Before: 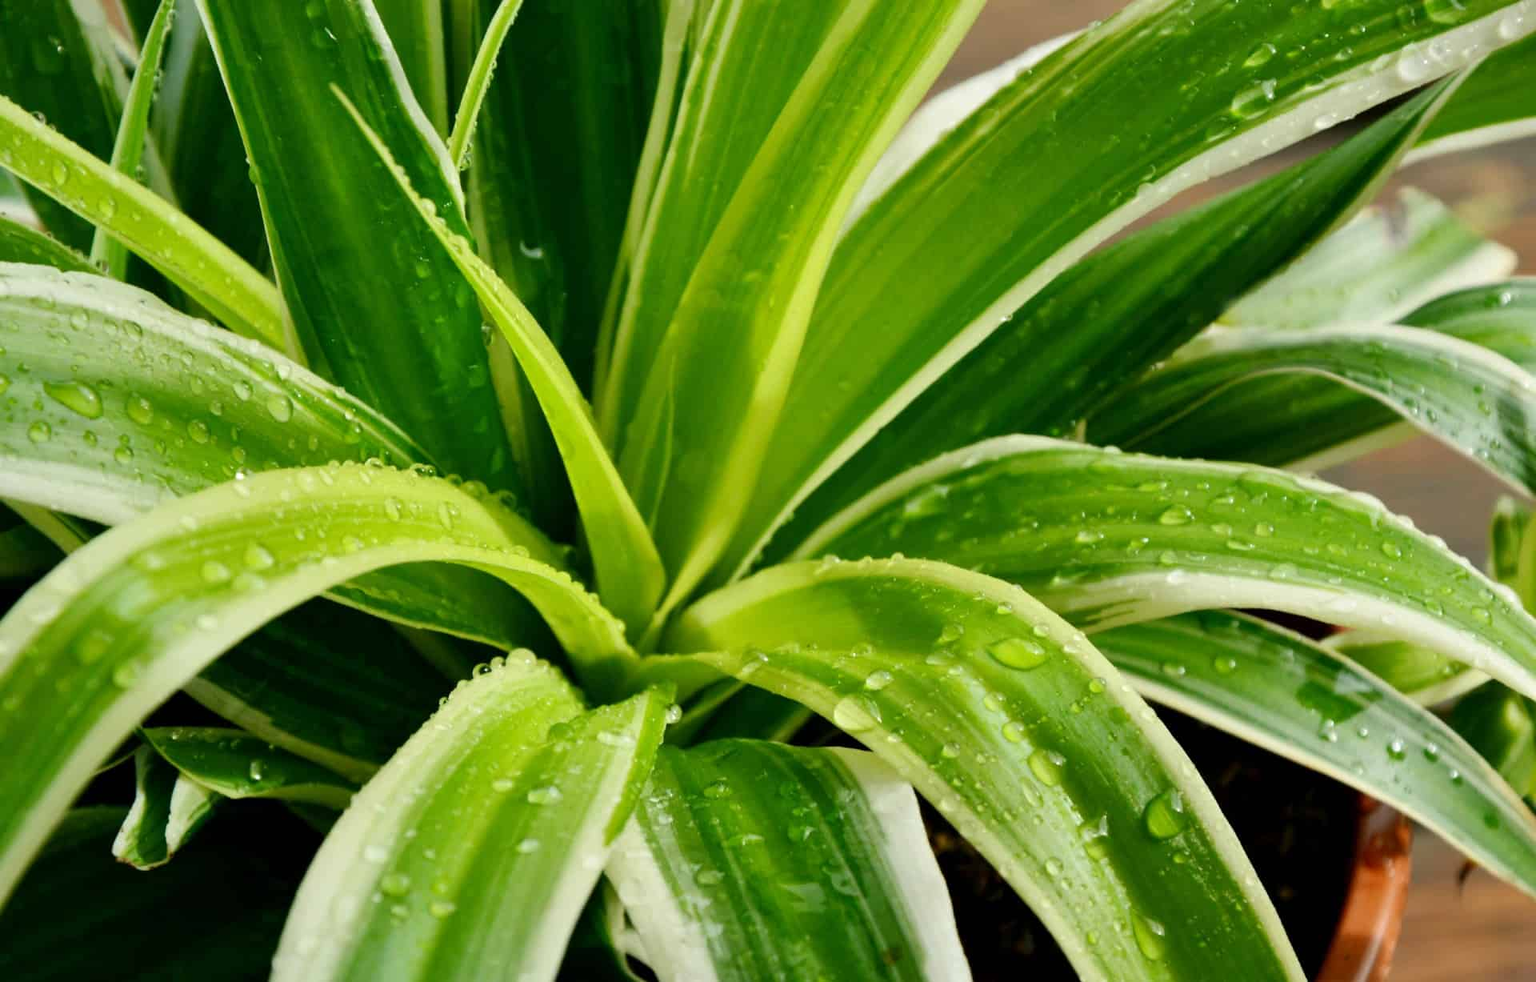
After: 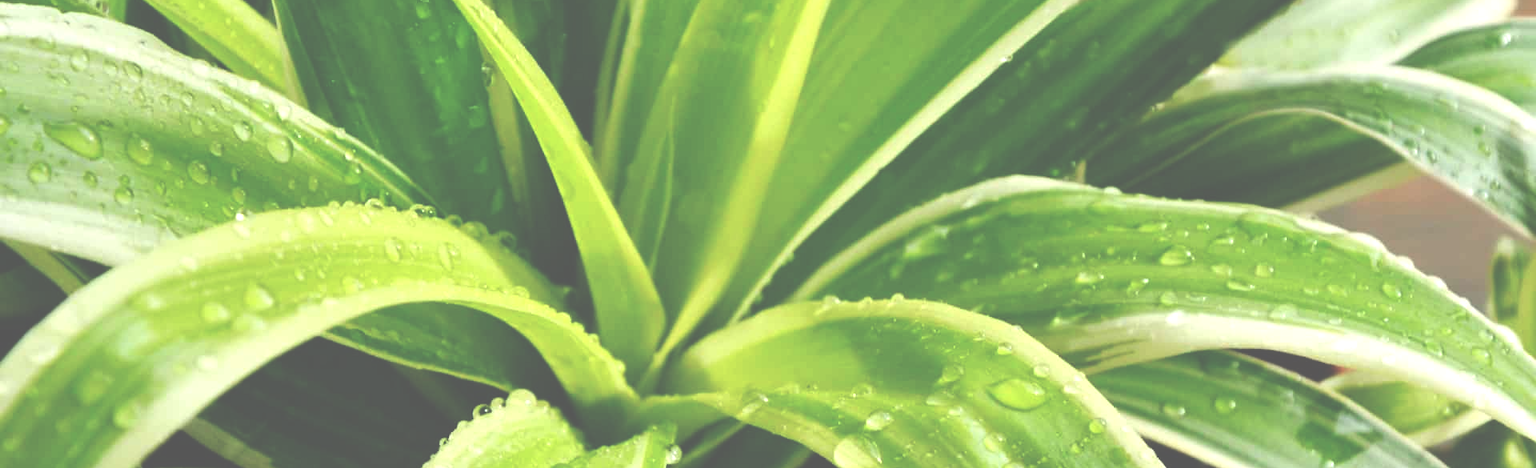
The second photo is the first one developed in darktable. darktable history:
exposure: black level correction -0.073, exposure 0.501 EV, compensate highlight preservation false
crop and rotate: top 26.509%, bottom 25.707%
